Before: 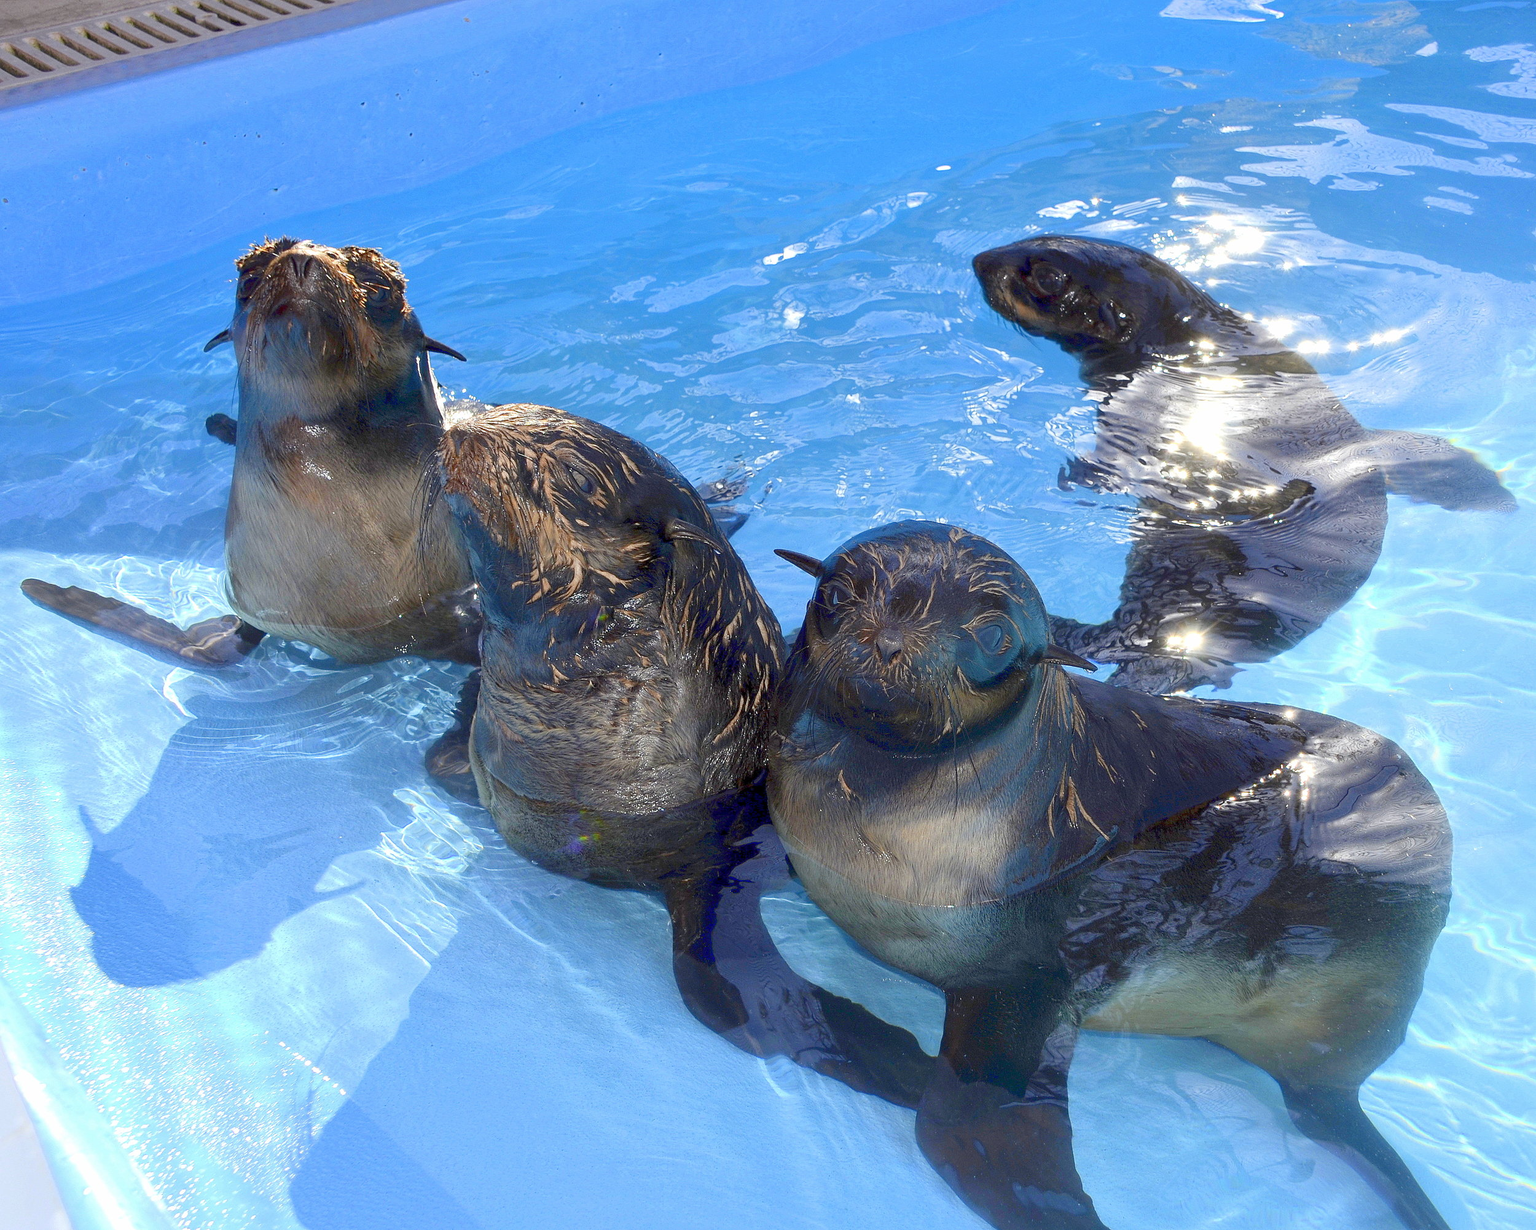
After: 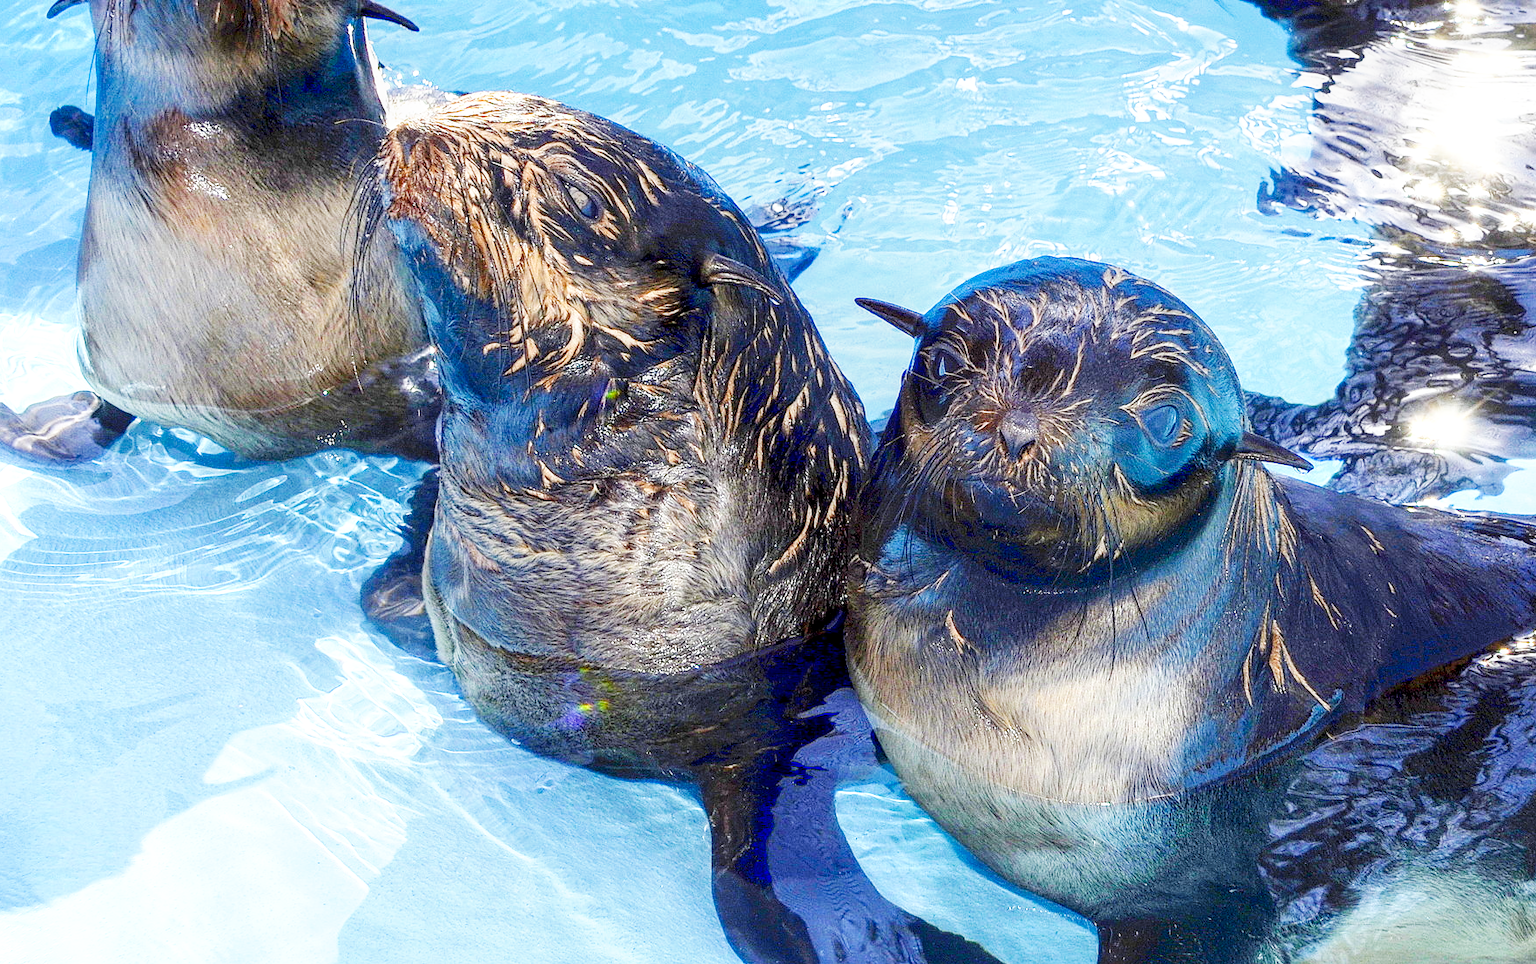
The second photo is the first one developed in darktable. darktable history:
local contrast: on, module defaults
crop: left 11.123%, top 27.61%, right 18.3%, bottom 17.034%
base curve: curves: ch0 [(0, 0) (0.007, 0.004) (0.027, 0.03) (0.046, 0.07) (0.207, 0.54) (0.442, 0.872) (0.673, 0.972) (1, 1)], preserve colors none
